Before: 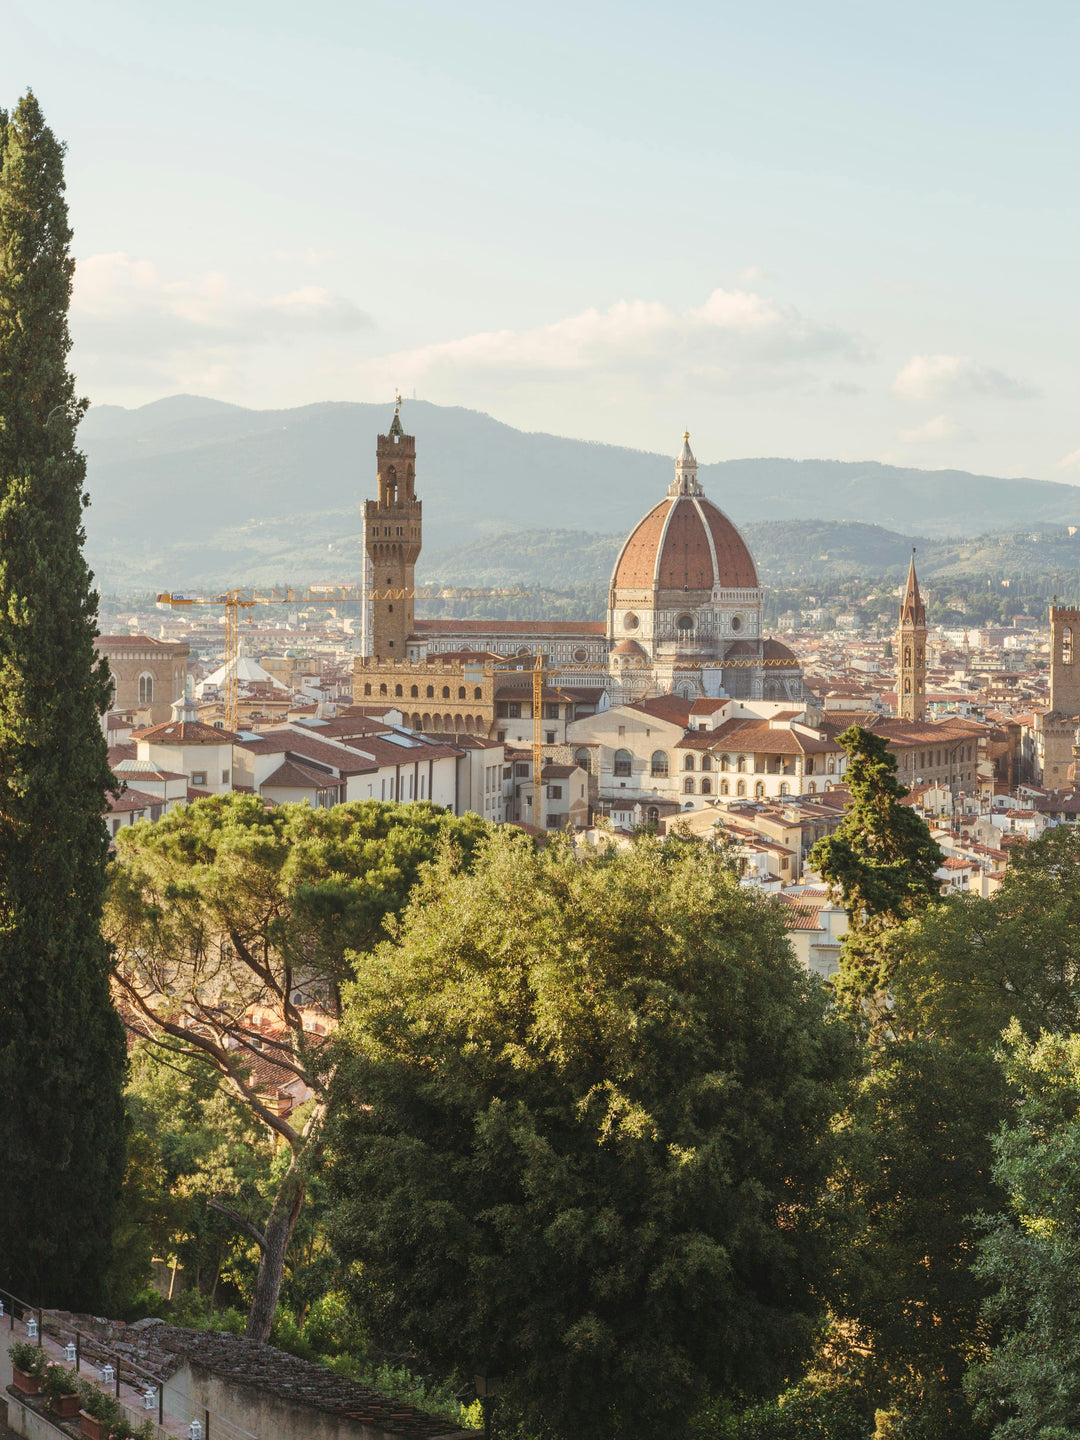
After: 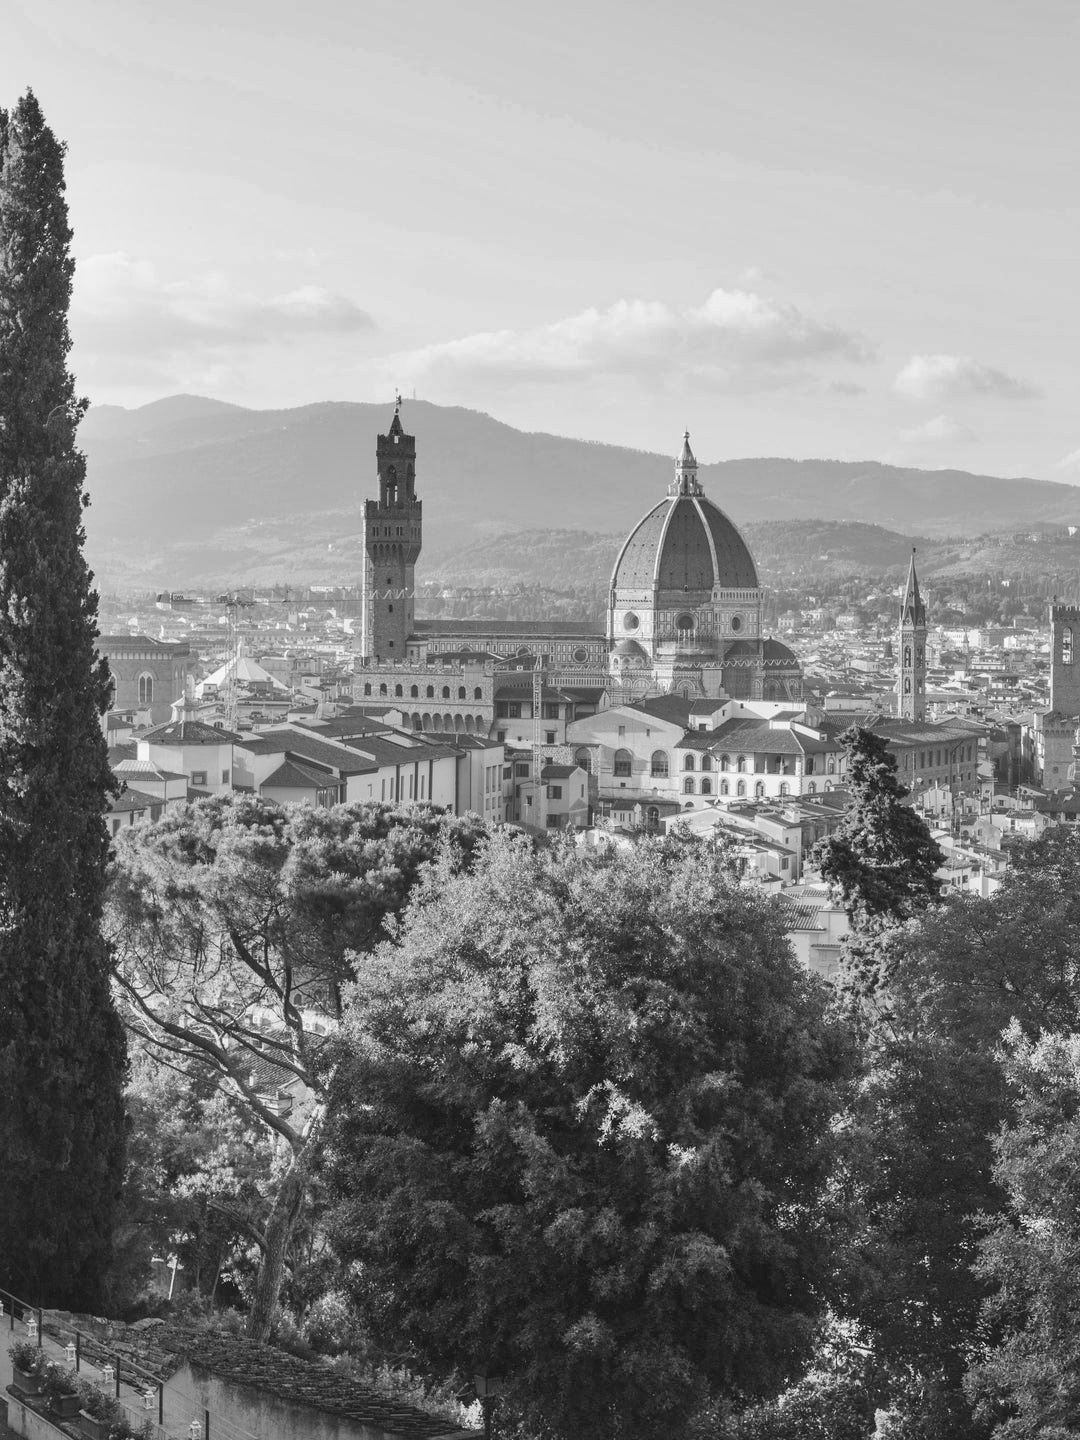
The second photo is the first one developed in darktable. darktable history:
rotate and perspective: automatic cropping off
color correction: highlights b* 3
shadows and highlights: soften with gaussian
monochrome: on, module defaults
